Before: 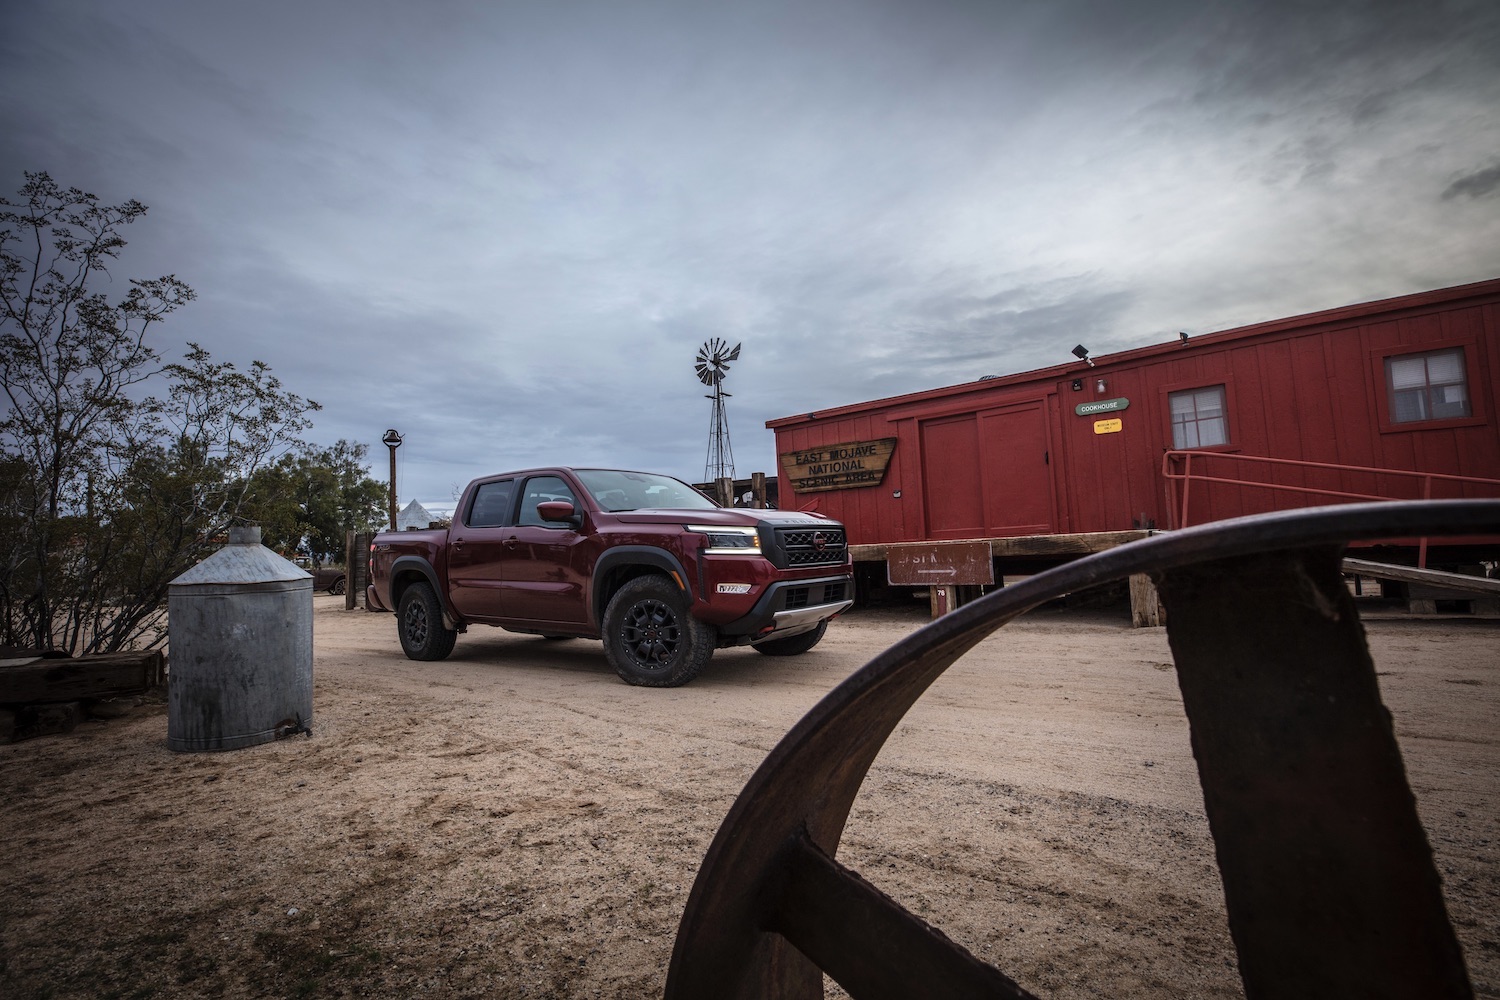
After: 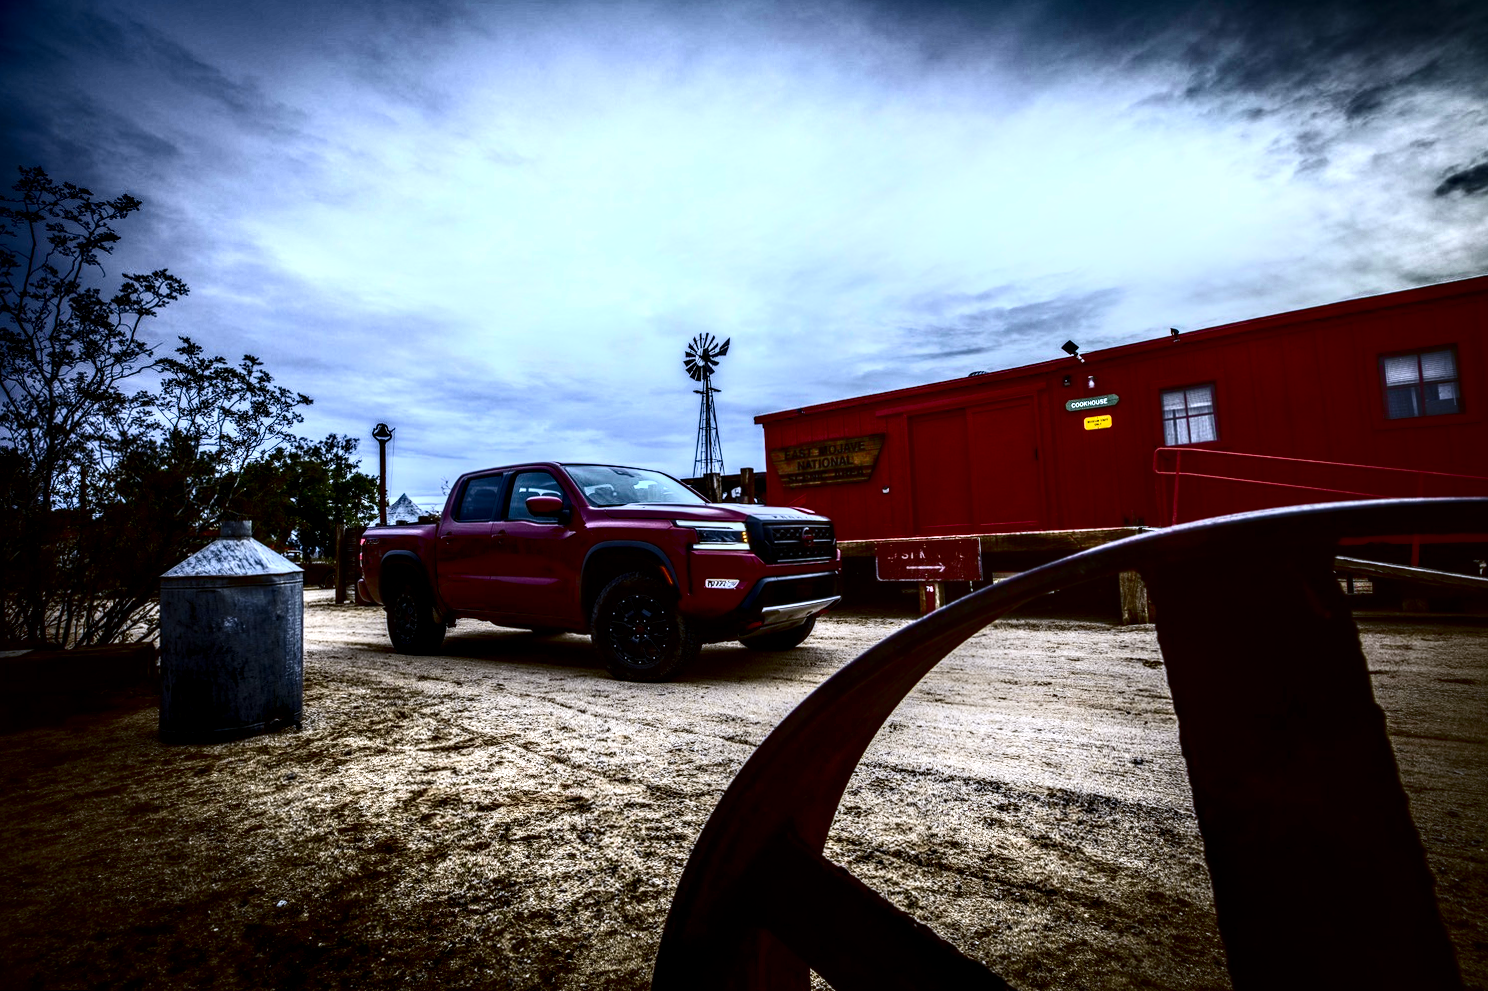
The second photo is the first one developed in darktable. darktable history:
exposure: exposure -0.153 EV, compensate highlight preservation false
levels: levels [0, 0.492, 0.984]
rotate and perspective: rotation 0.192°, lens shift (horizontal) -0.015, crop left 0.005, crop right 0.996, crop top 0.006, crop bottom 0.99
tone curve: curves: ch0 [(0, 0) (0.187, 0.12) (0.384, 0.363) (0.577, 0.681) (0.735, 0.881) (0.864, 0.959) (1, 0.987)]; ch1 [(0, 0) (0.402, 0.36) (0.476, 0.466) (0.501, 0.501) (0.518, 0.514) (0.564, 0.614) (0.614, 0.664) (0.741, 0.829) (1, 1)]; ch2 [(0, 0) (0.429, 0.387) (0.483, 0.481) (0.503, 0.501) (0.522, 0.531) (0.564, 0.605) (0.615, 0.697) (0.702, 0.774) (1, 0.895)], color space Lab, independent channels
contrast brightness saturation: contrast 0.32, brightness -0.08, saturation 0.17
local contrast: highlights 19%, detail 186%
white balance: red 0.871, blue 1.249
color correction: highlights a* 0.162, highlights b* 29.53, shadows a* -0.162, shadows b* 21.09
